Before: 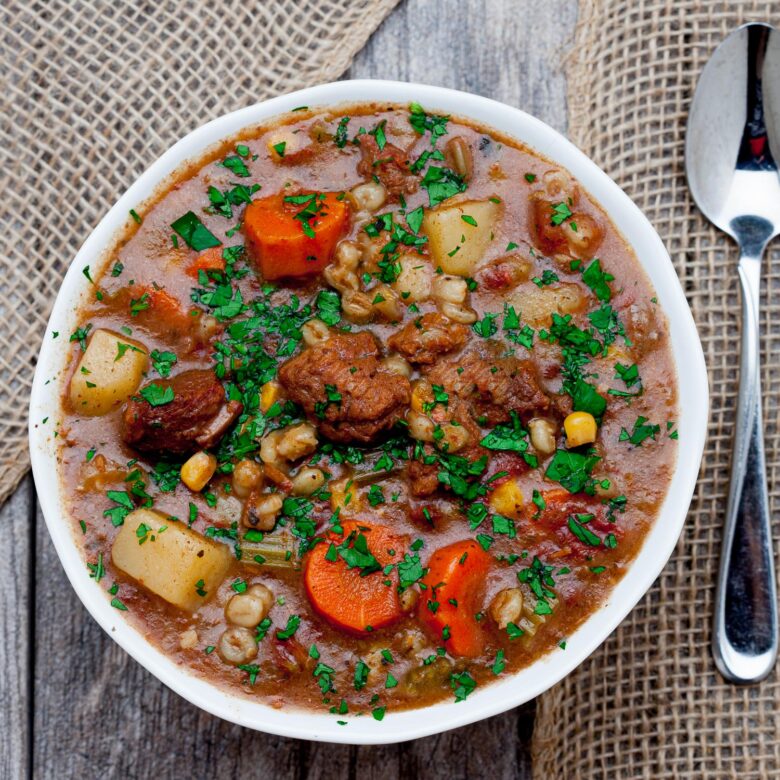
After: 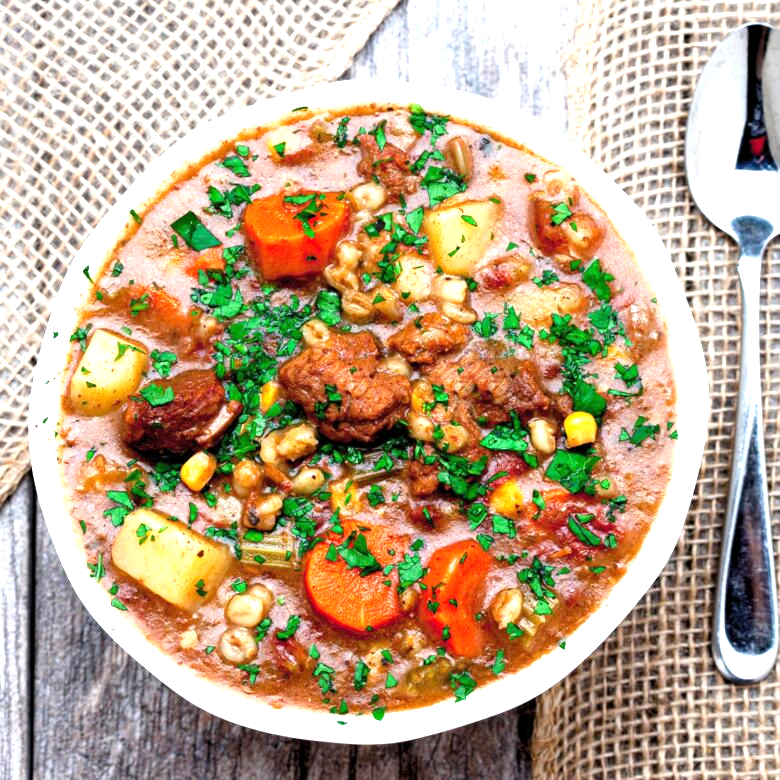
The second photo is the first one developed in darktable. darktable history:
levels: levels [0.016, 0.492, 0.969]
exposure: black level correction 0, exposure 1.2 EV, compensate exposure bias true, compensate highlight preservation false
